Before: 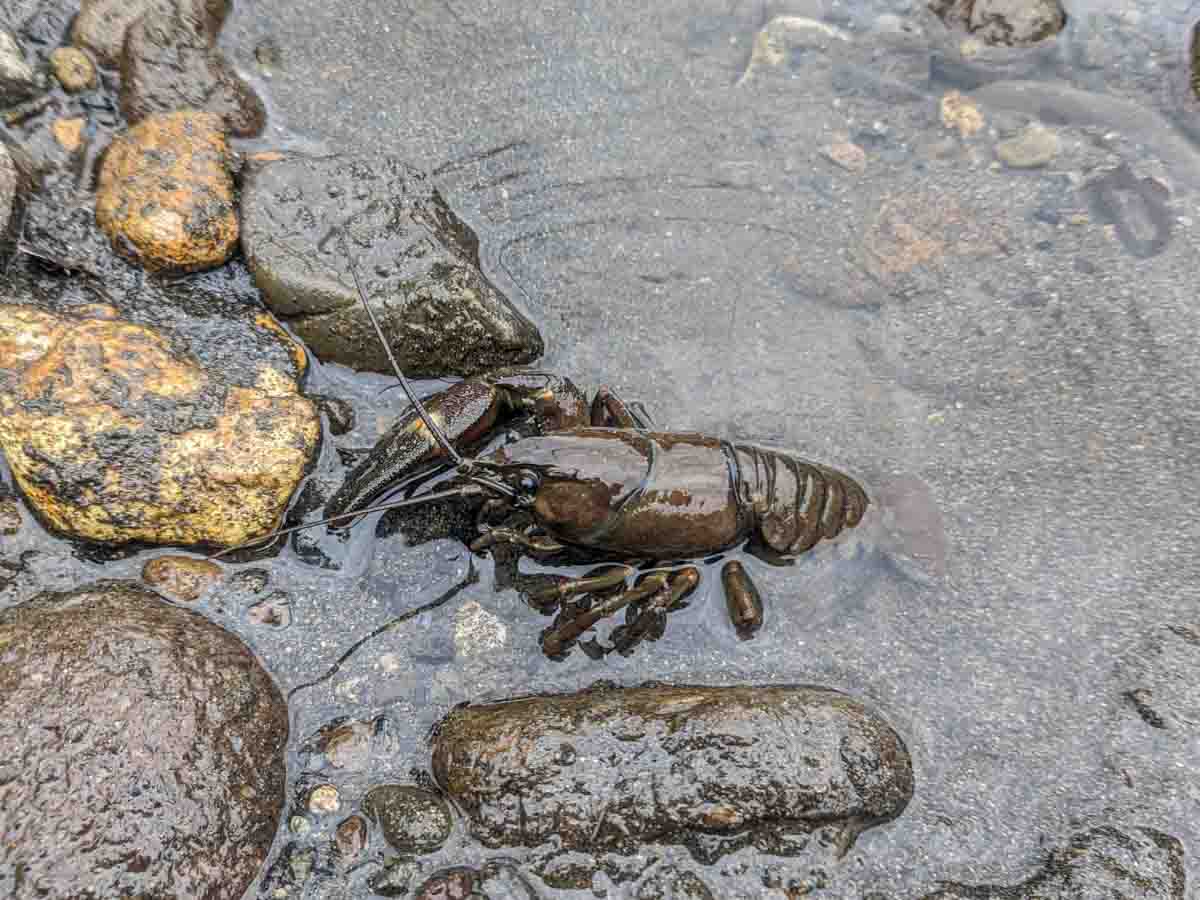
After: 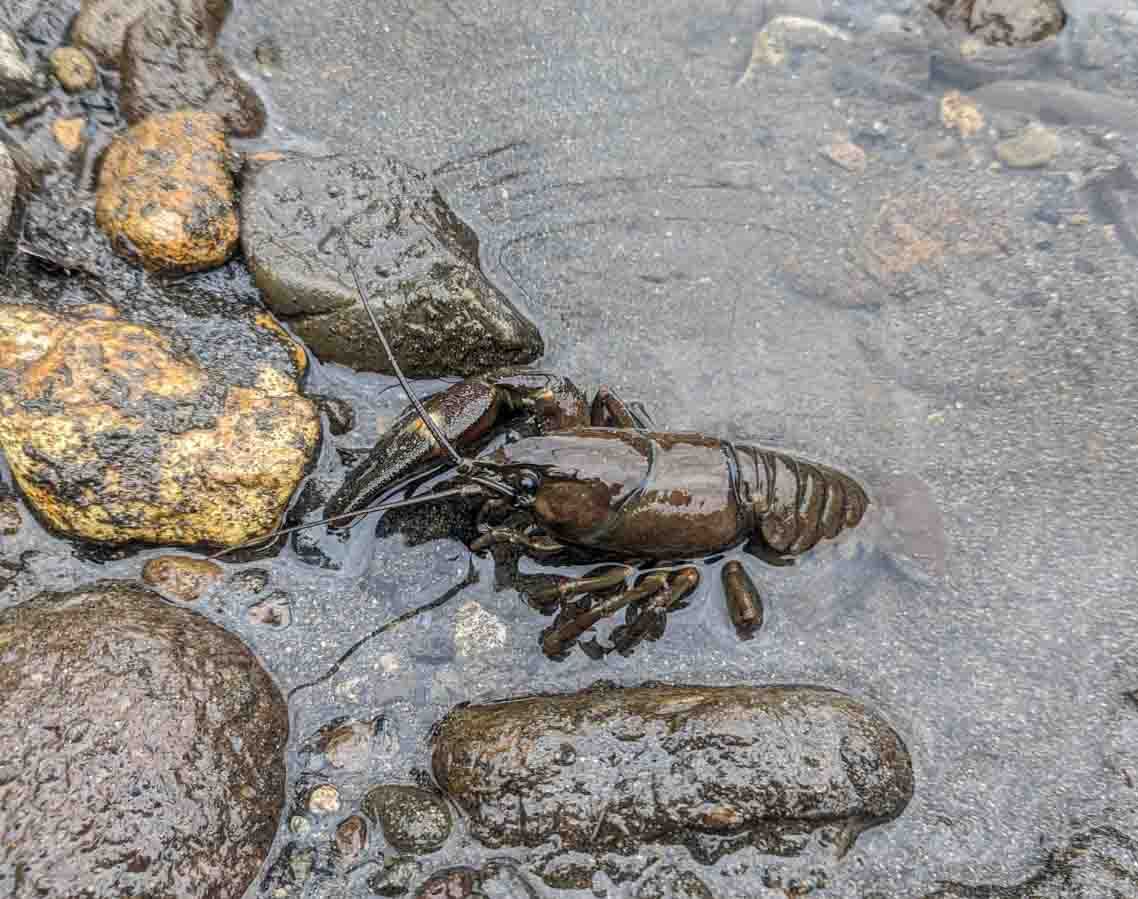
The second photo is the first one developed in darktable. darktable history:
crop and rotate: right 5.167%
tone equalizer: on, module defaults
